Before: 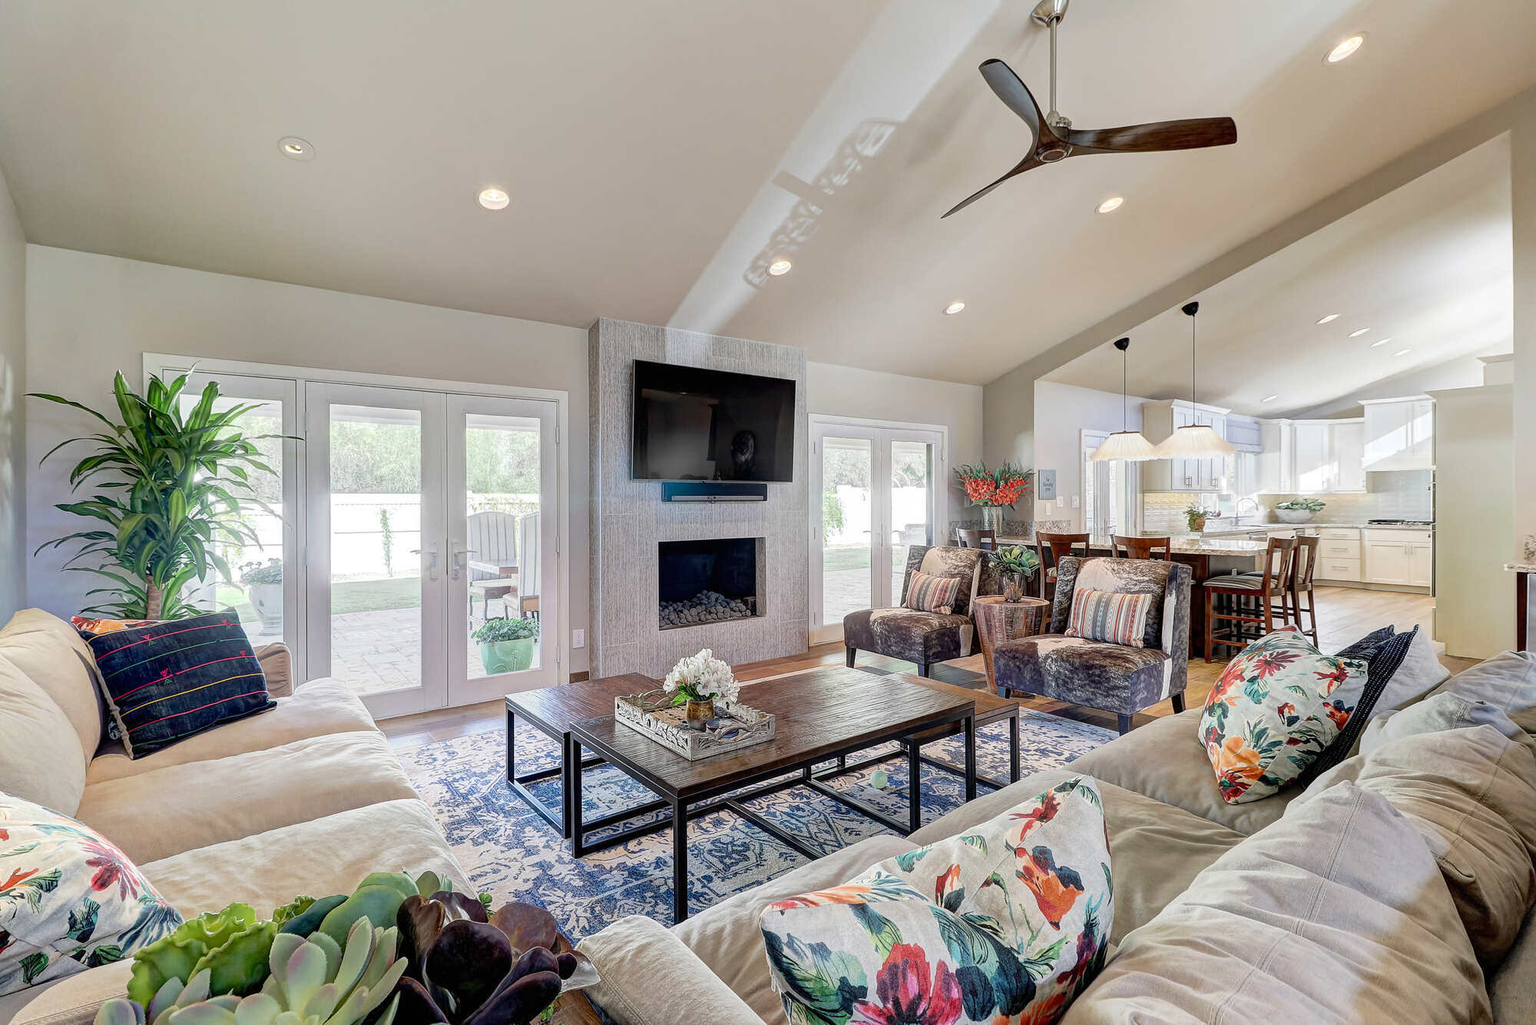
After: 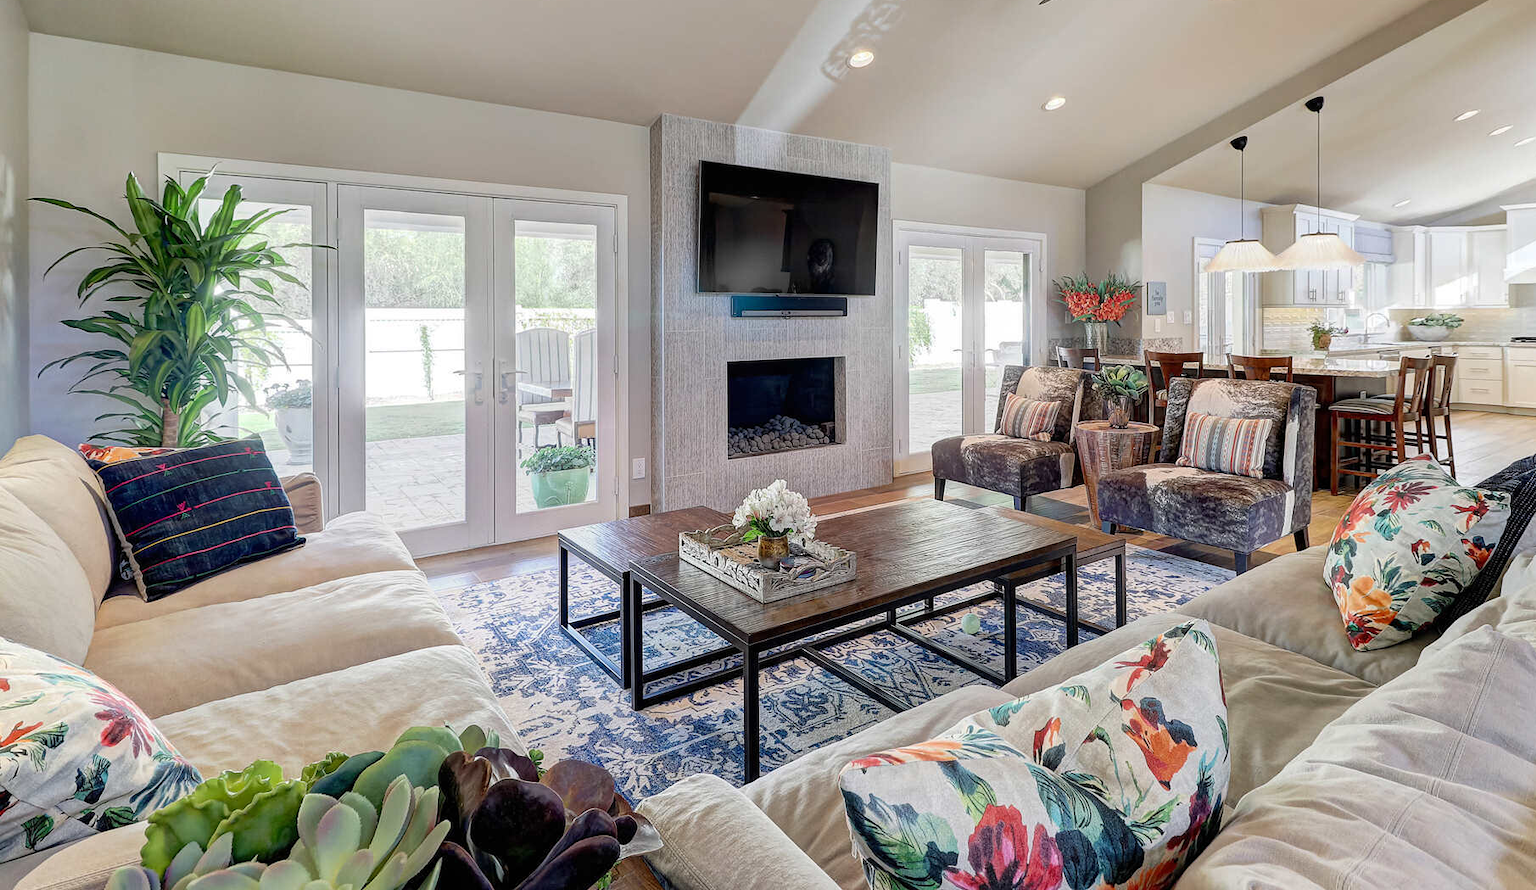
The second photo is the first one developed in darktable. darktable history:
crop: top 20.916%, right 9.437%, bottom 0.316%
rotate and perspective: automatic cropping off
